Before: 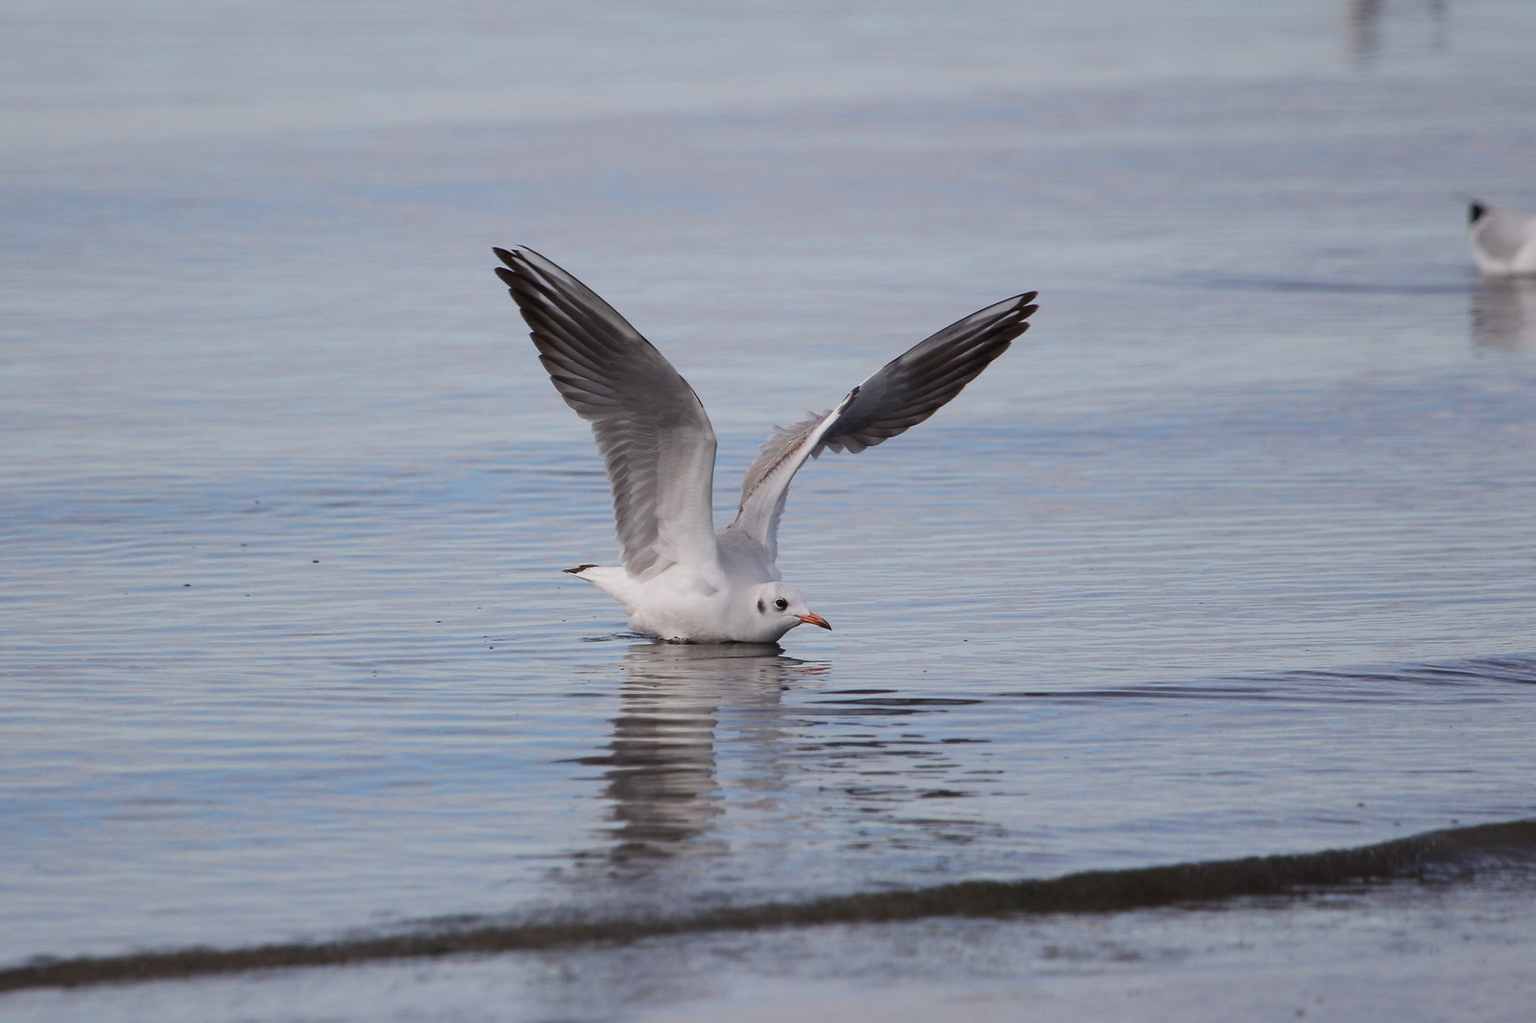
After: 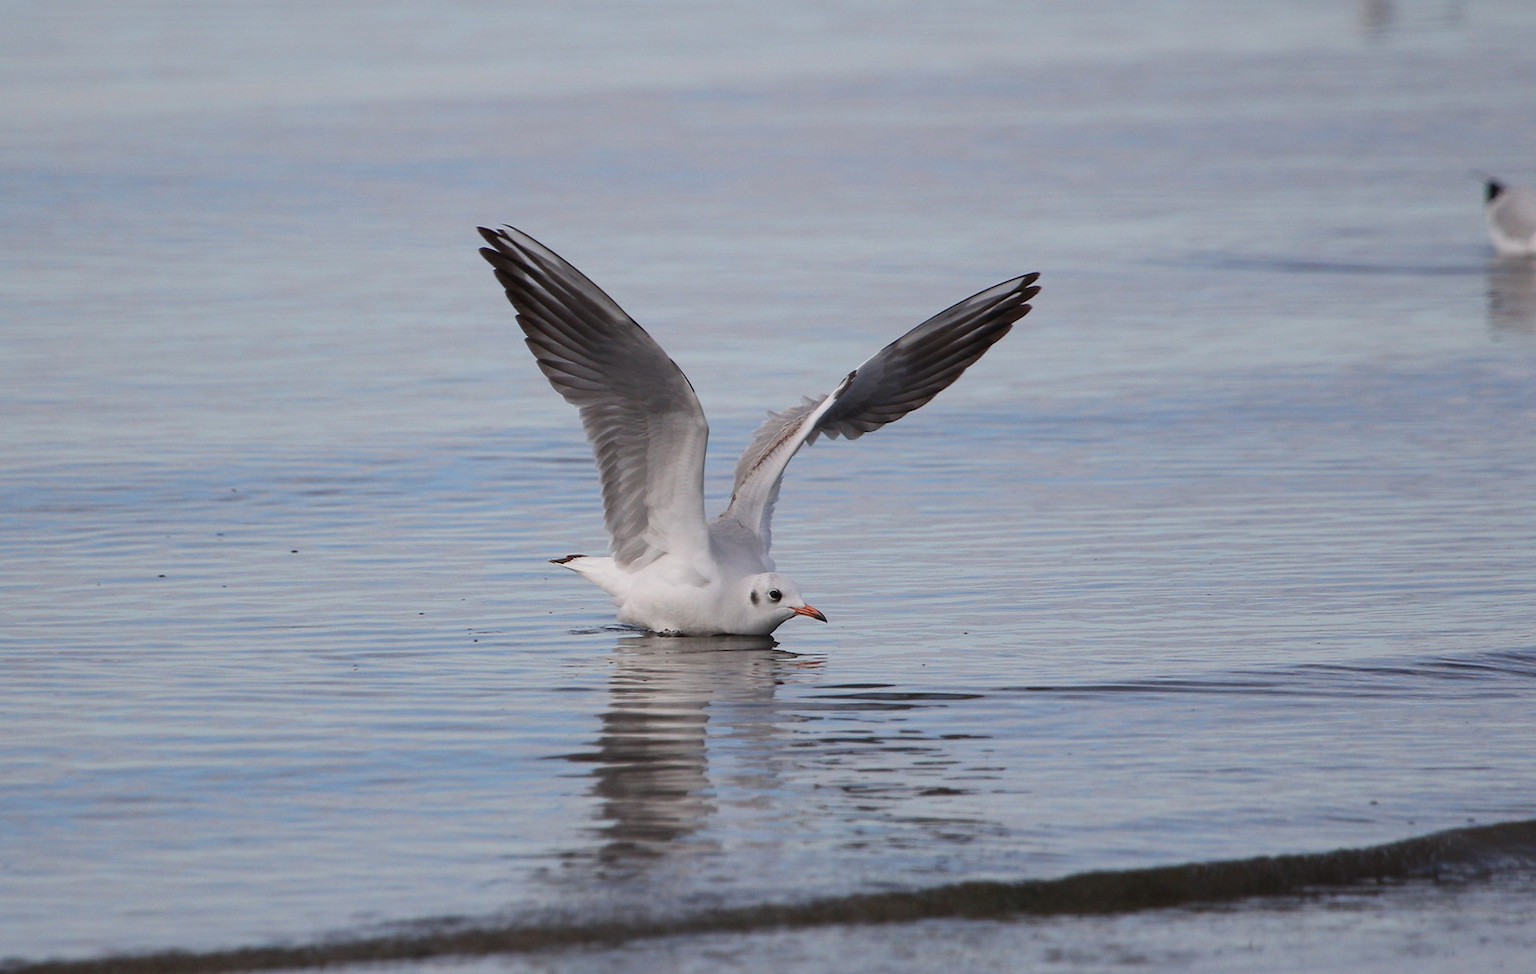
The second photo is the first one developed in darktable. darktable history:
crop: left 2.011%, top 2.755%, right 1.118%, bottom 4.96%
